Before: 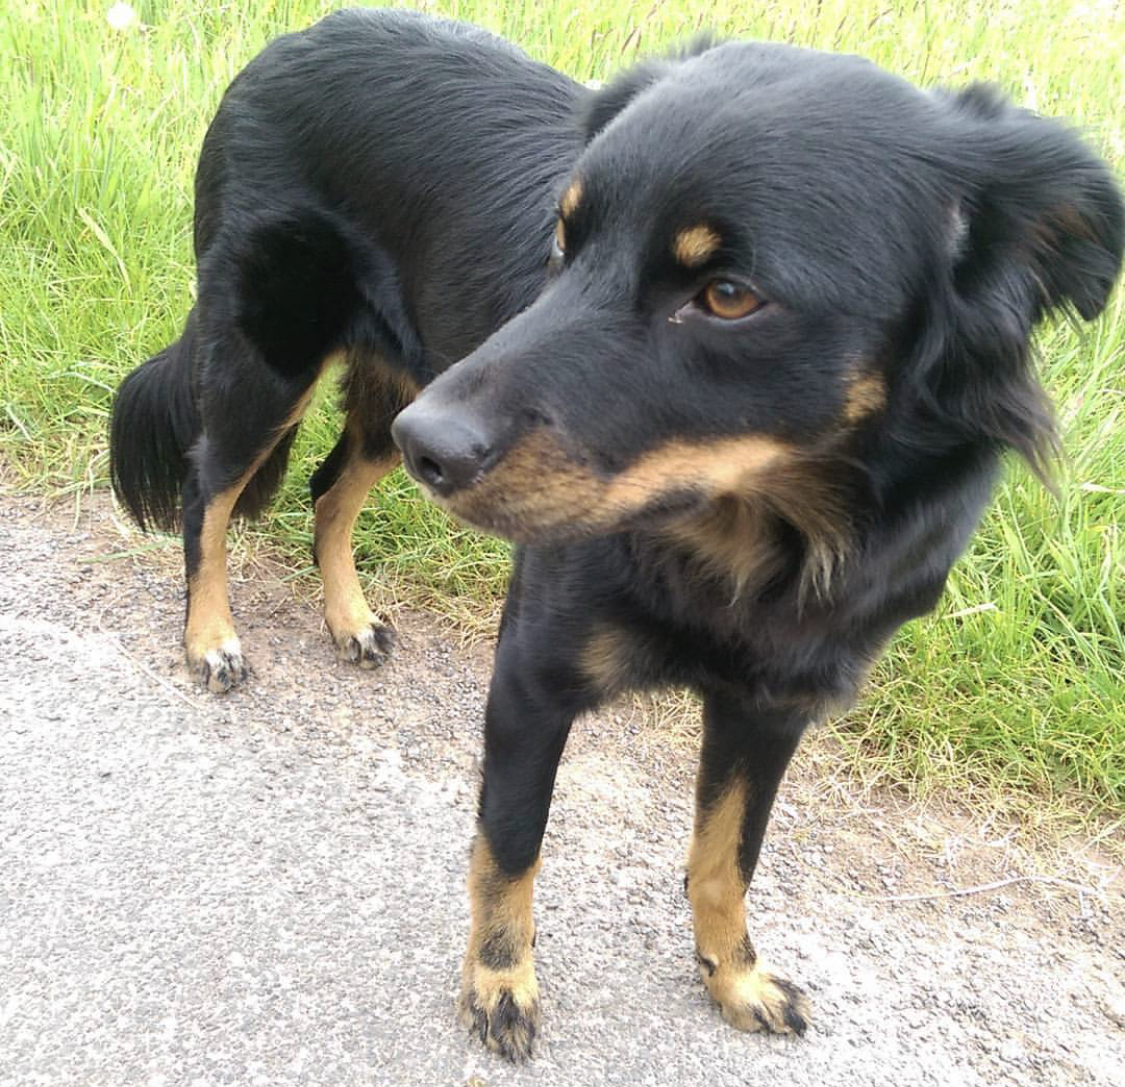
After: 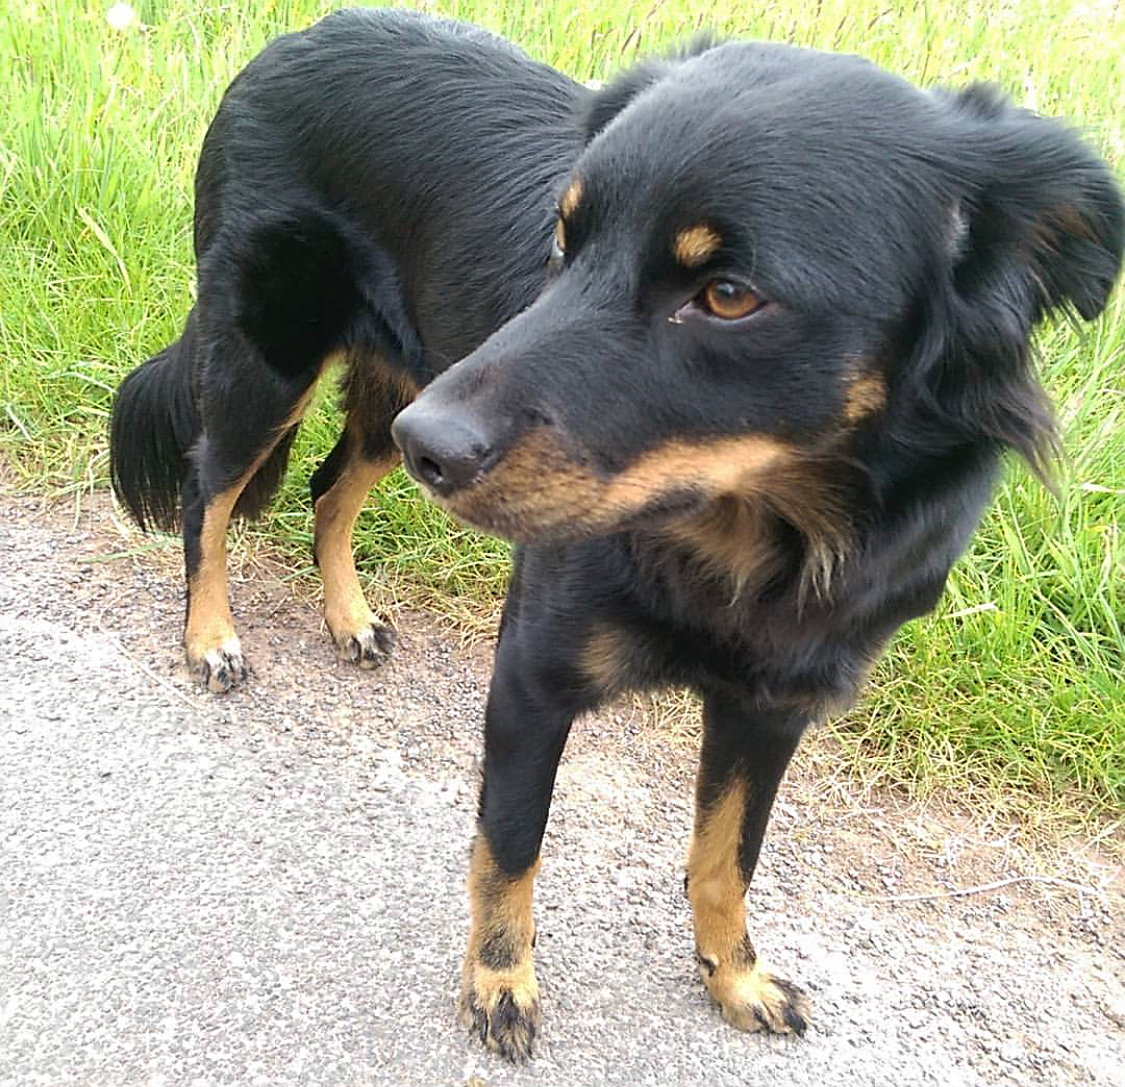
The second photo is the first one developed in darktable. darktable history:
sharpen: radius 2.734
